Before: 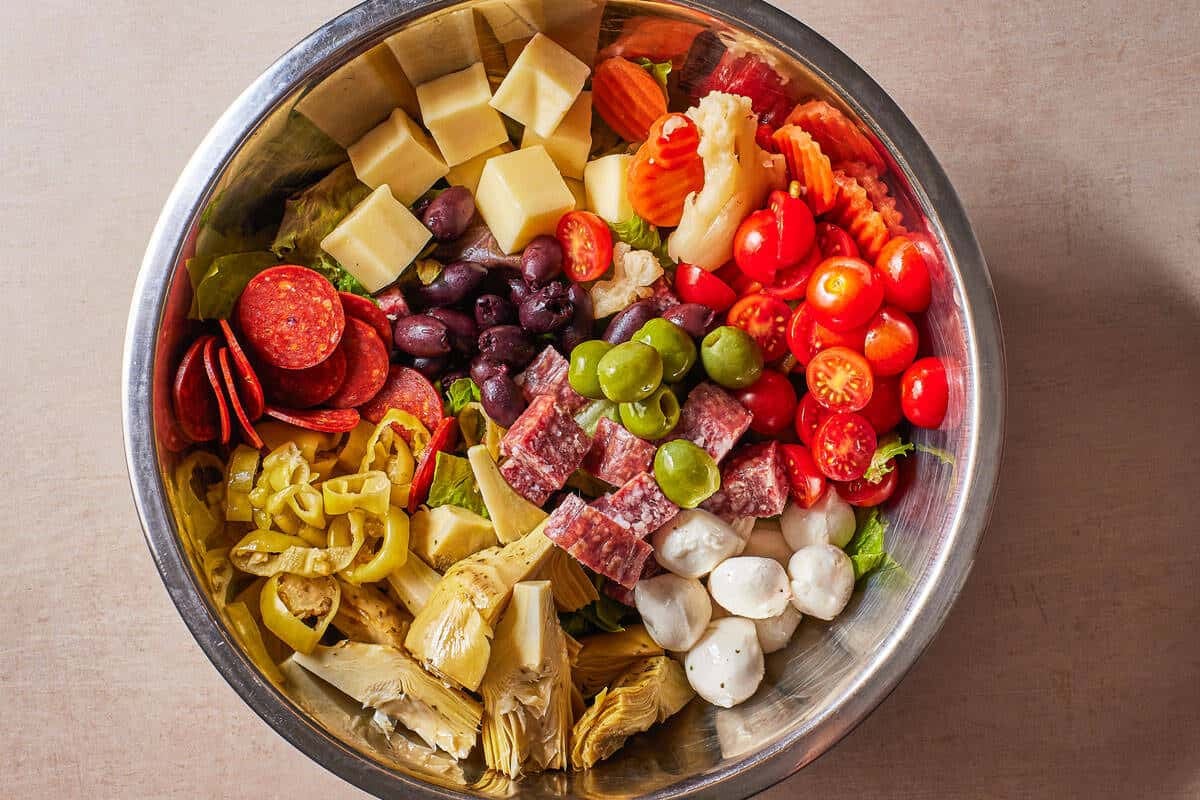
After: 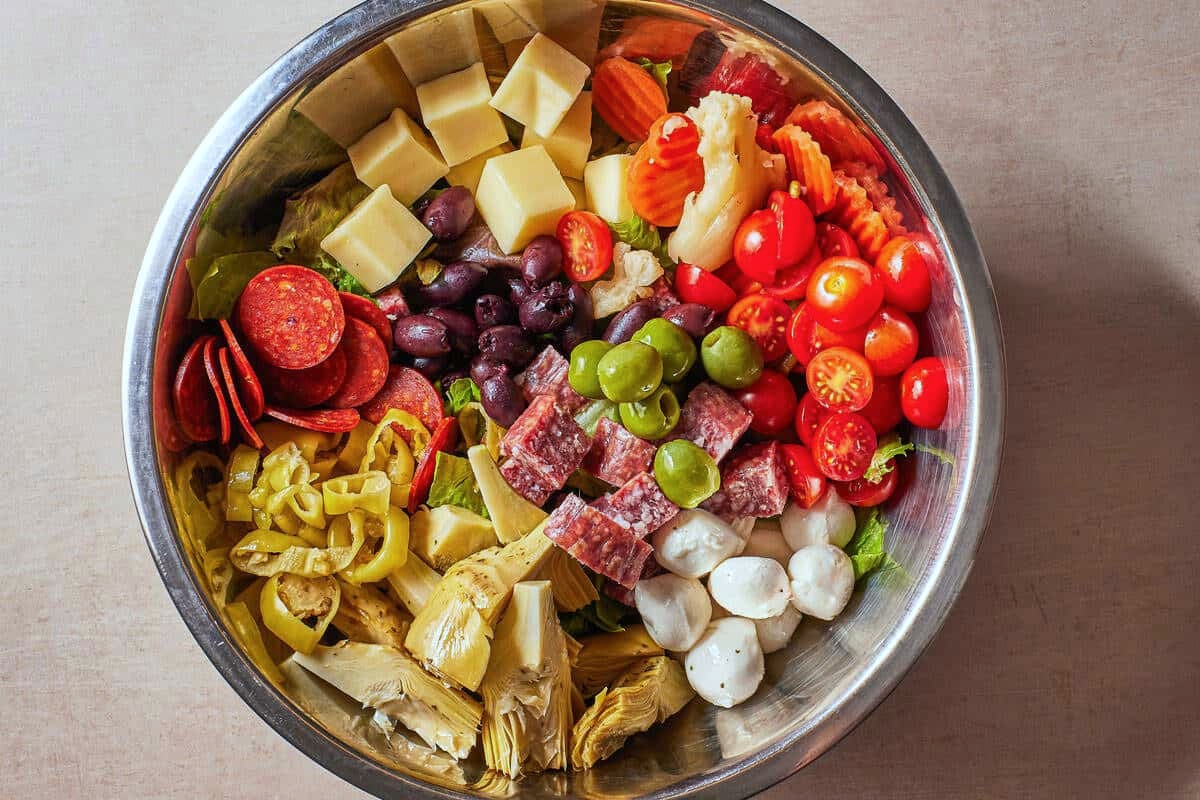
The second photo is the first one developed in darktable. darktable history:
color calibration: illuminant Planckian (black body), adaptation linear Bradford (ICC v4), x 0.361, y 0.366, temperature 4496.31 K
